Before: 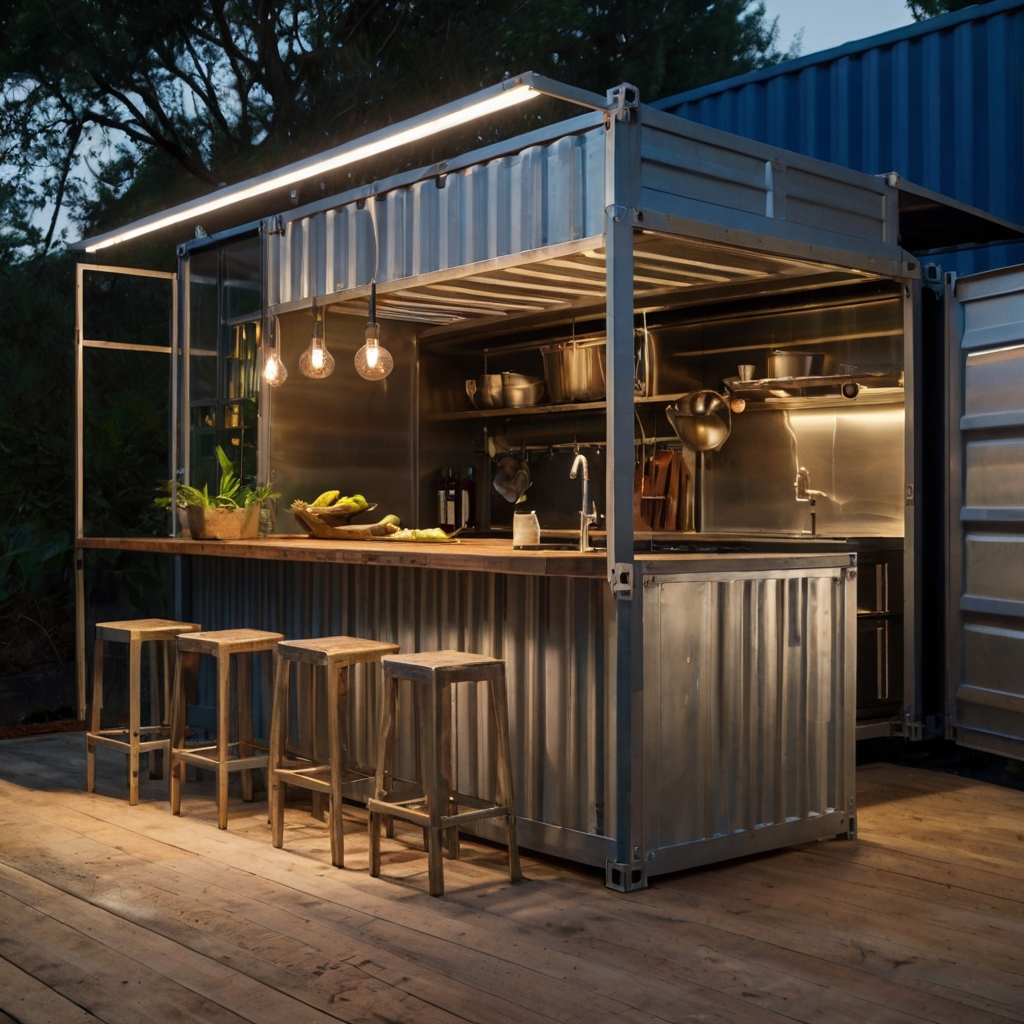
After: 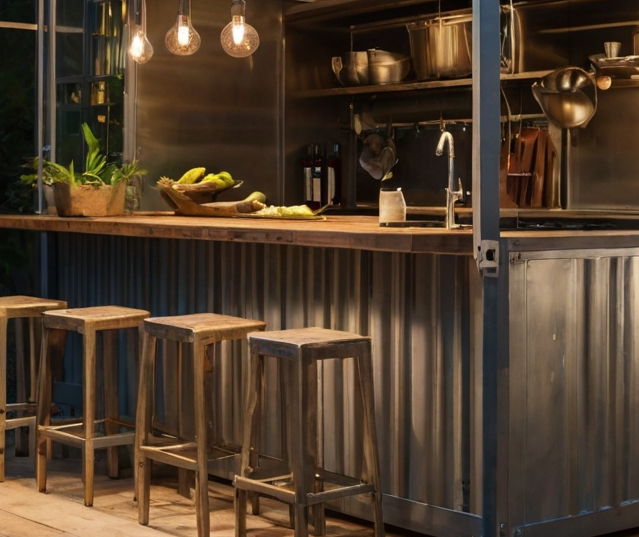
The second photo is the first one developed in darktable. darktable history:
crop: left 13.116%, top 31.635%, right 24.463%, bottom 15.919%
